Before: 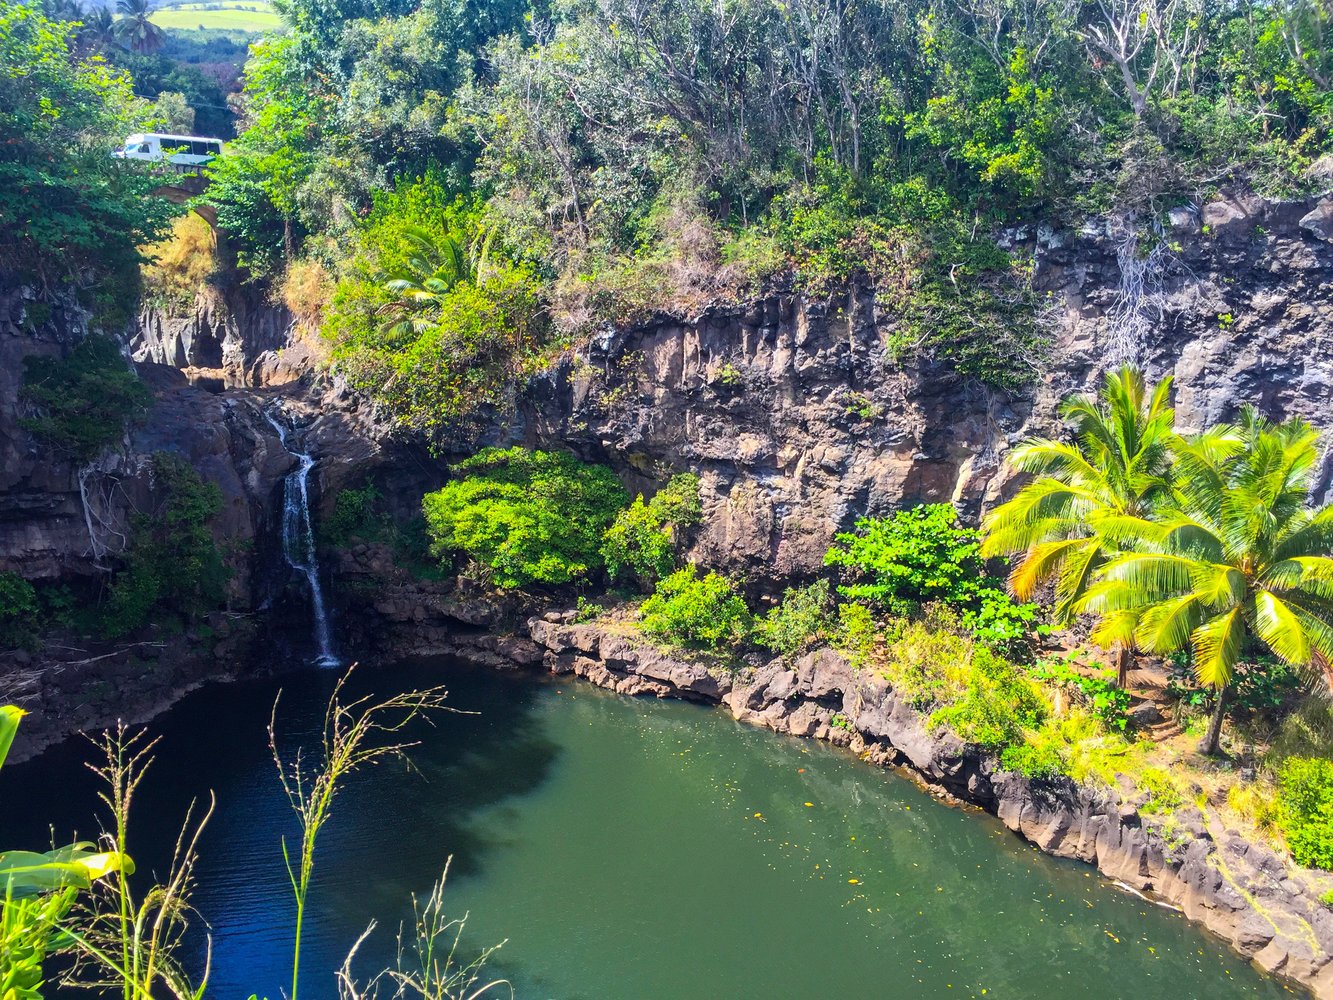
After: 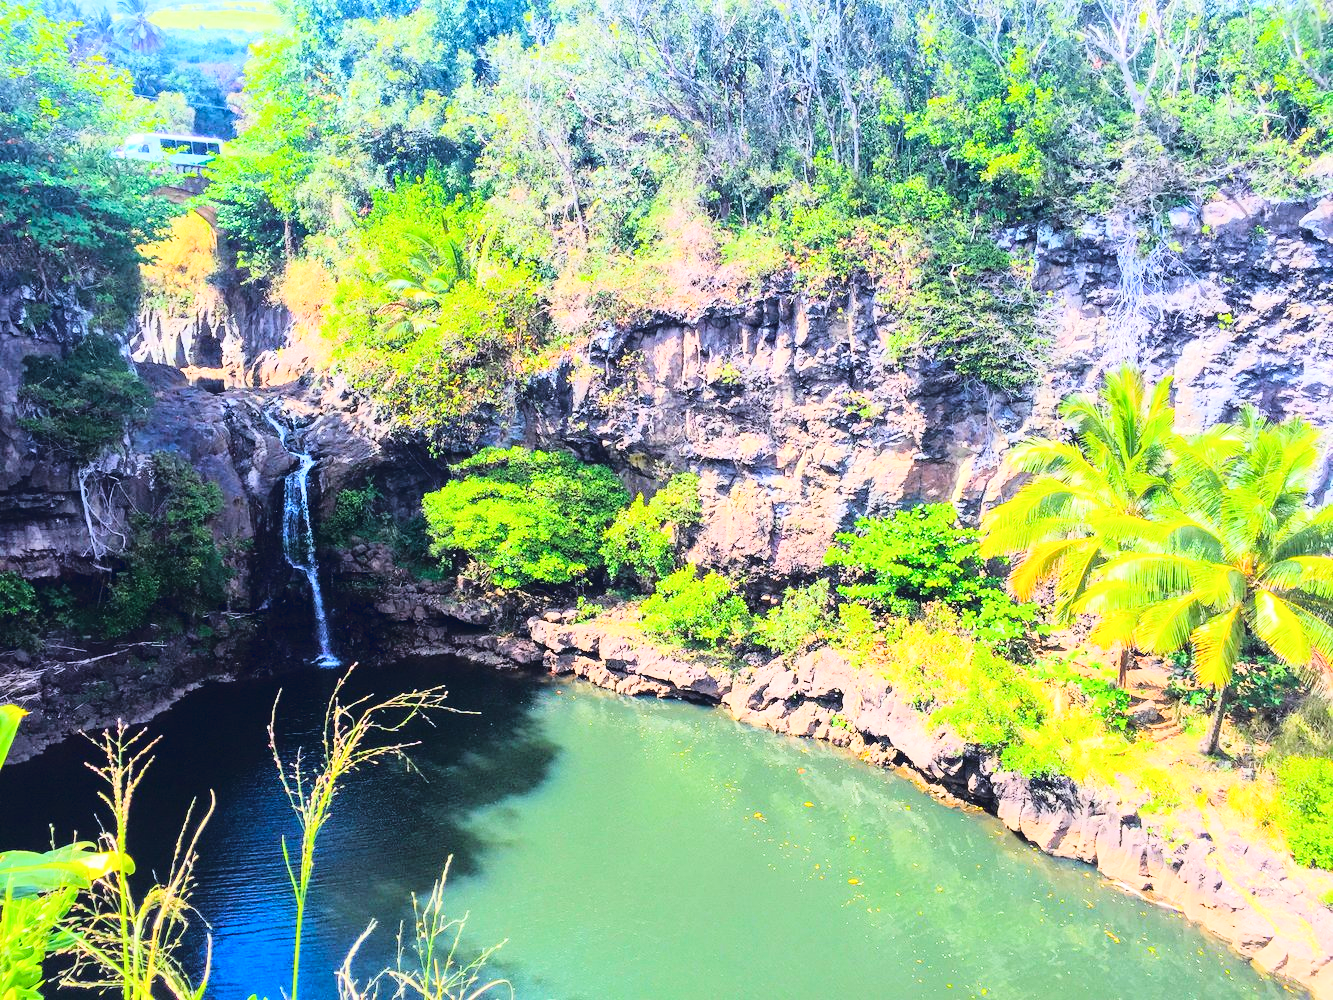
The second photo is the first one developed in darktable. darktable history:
tone curve: curves: ch0 [(0, 0.026) (0.155, 0.133) (0.272, 0.34) (0.434, 0.625) (0.676, 0.871) (0.994, 0.955)], color space Lab, linked channels, preserve colors none
exposure: black level correction 0, exposure 0.9 EV, compensate exposure bias true, compensate highlight preservation false
